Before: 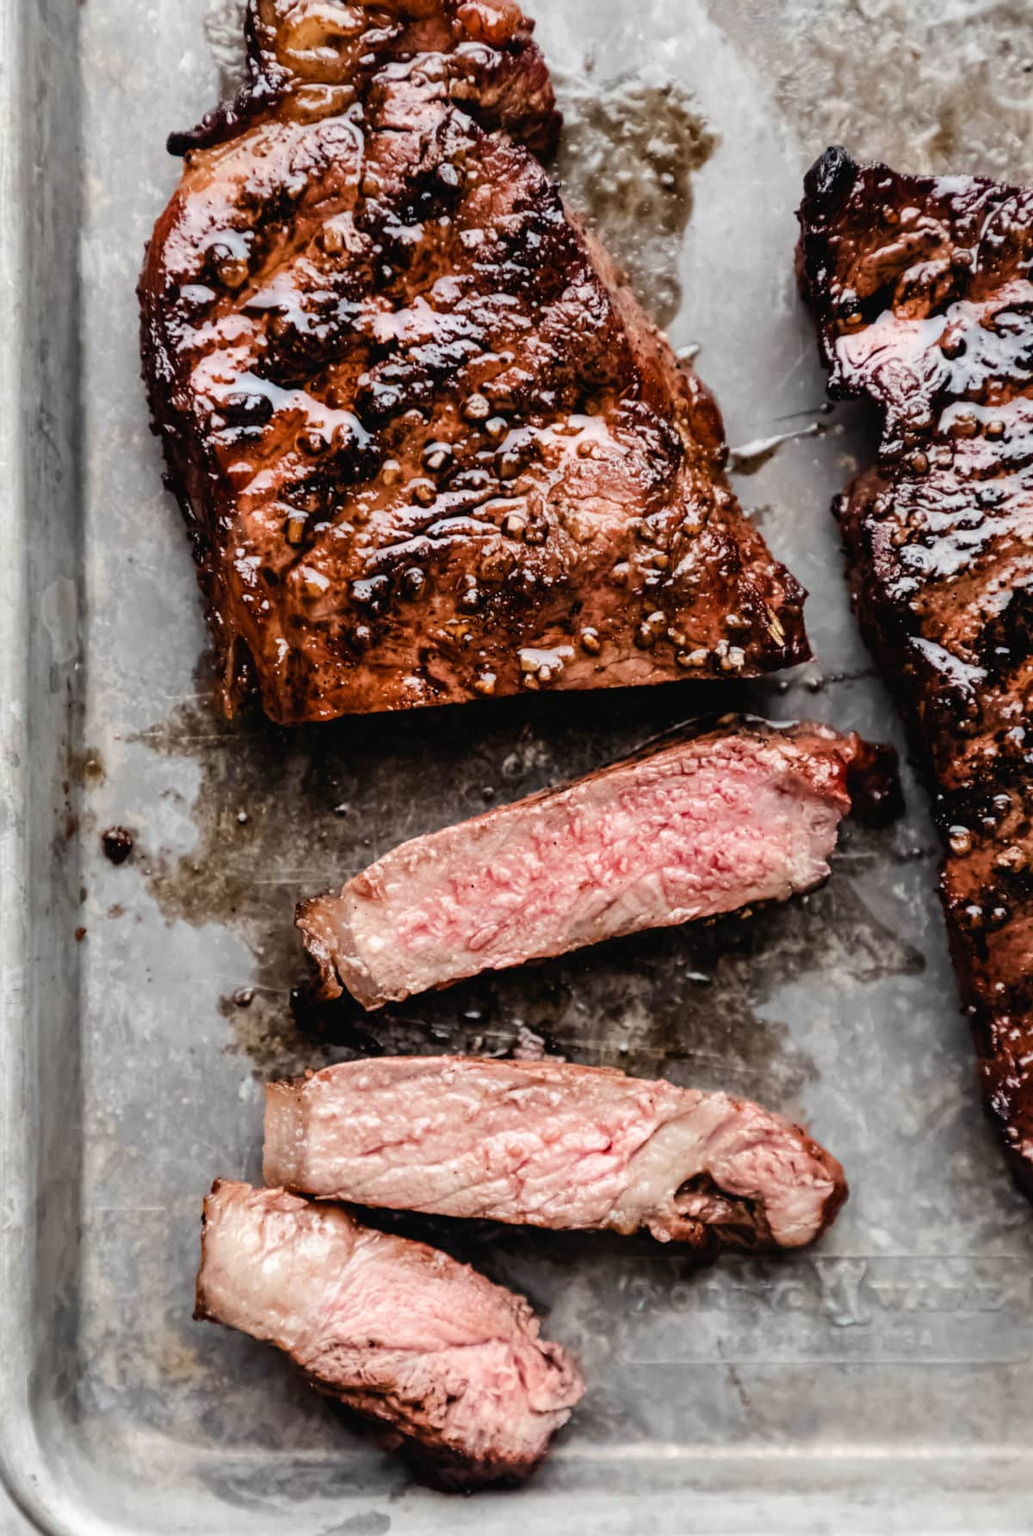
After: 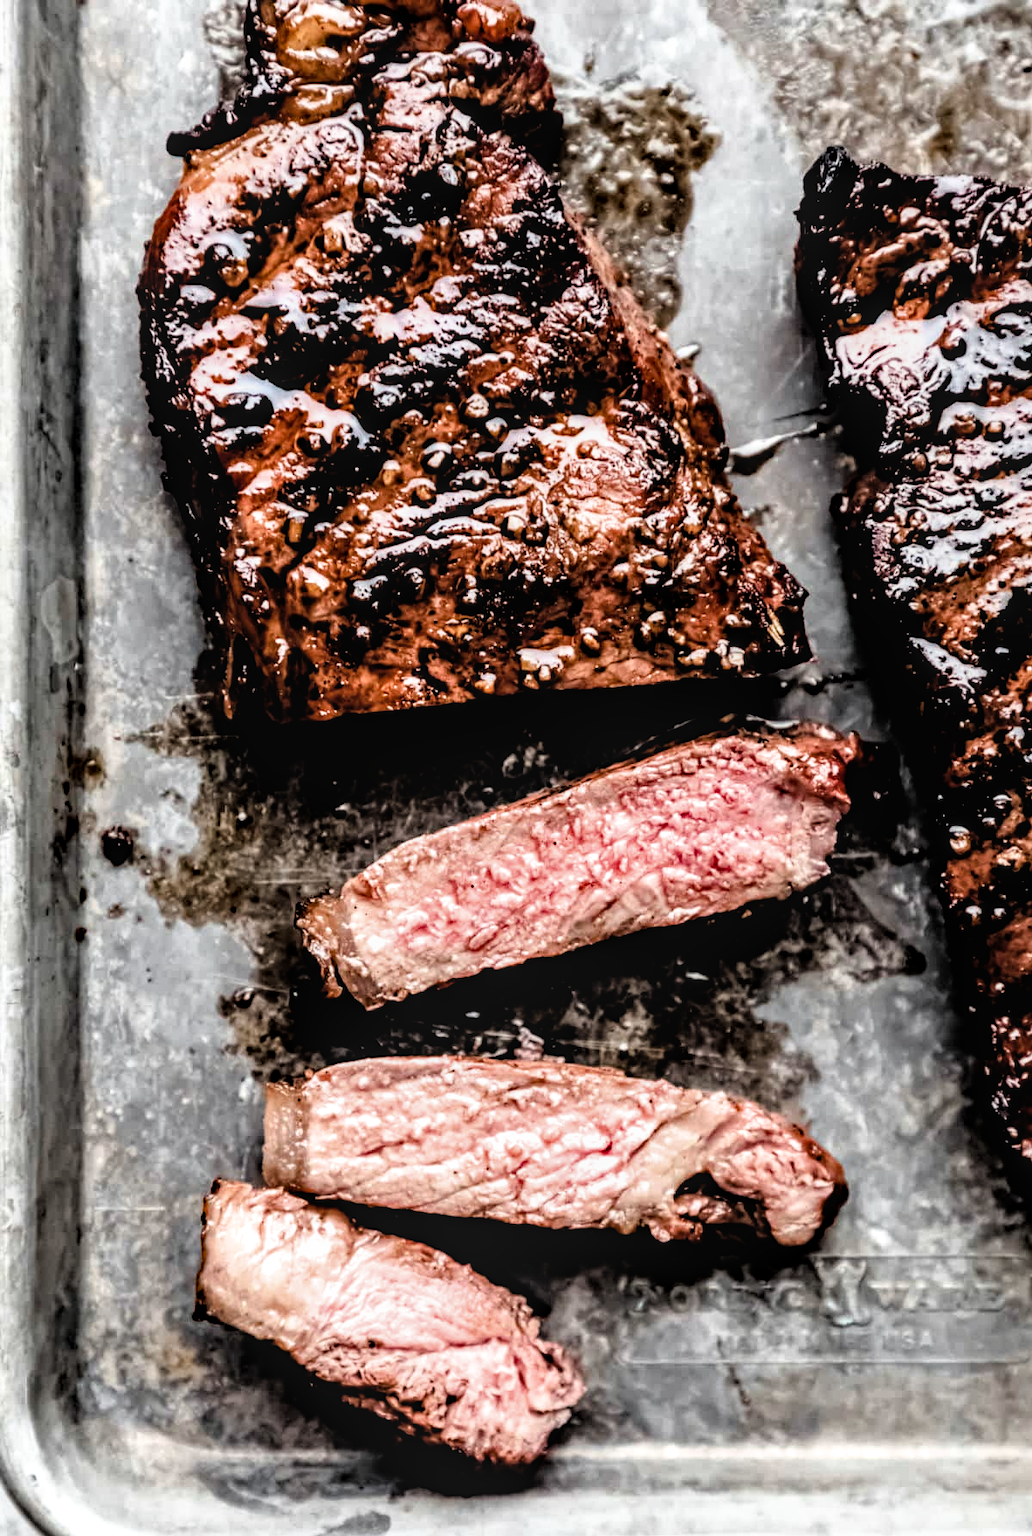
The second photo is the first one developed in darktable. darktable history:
filmic rgb: black relative exposure -3.6 EV, white relative exposure 2.12 EV, hardness 3.62
haze removal: strength 0.281, distance 0.248, compatibility mode true
local contrast: on, module defaults
